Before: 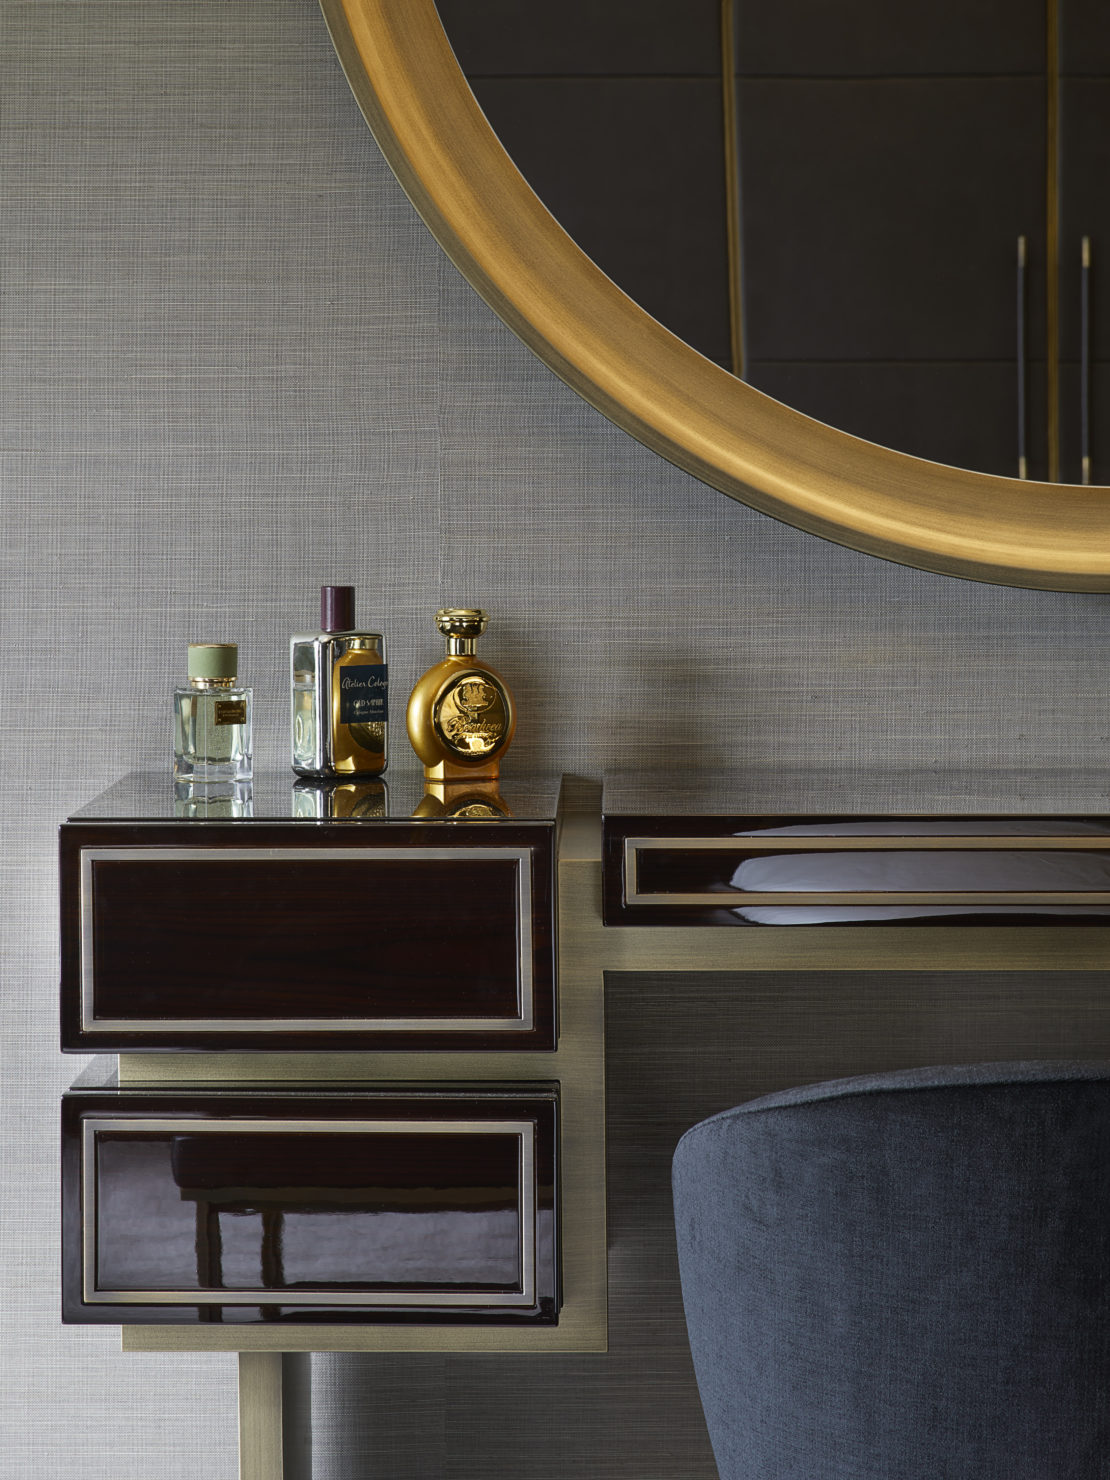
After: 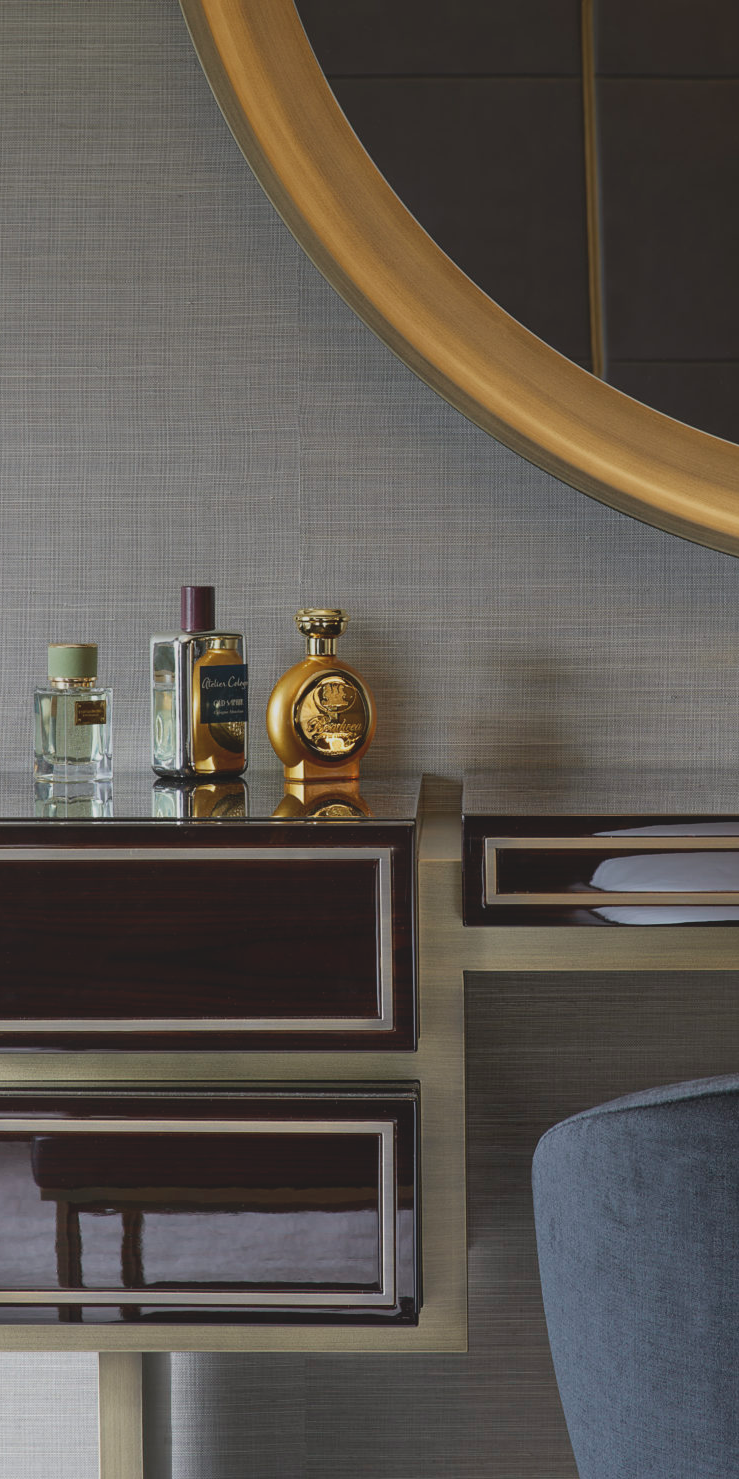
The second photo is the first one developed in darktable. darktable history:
crop and rotate: left 12.648%, right 20.685%
graduated density: on, module defaults
contrast brightness saturation: contrast -0.15, brightness 0.05, saturation -0.12
